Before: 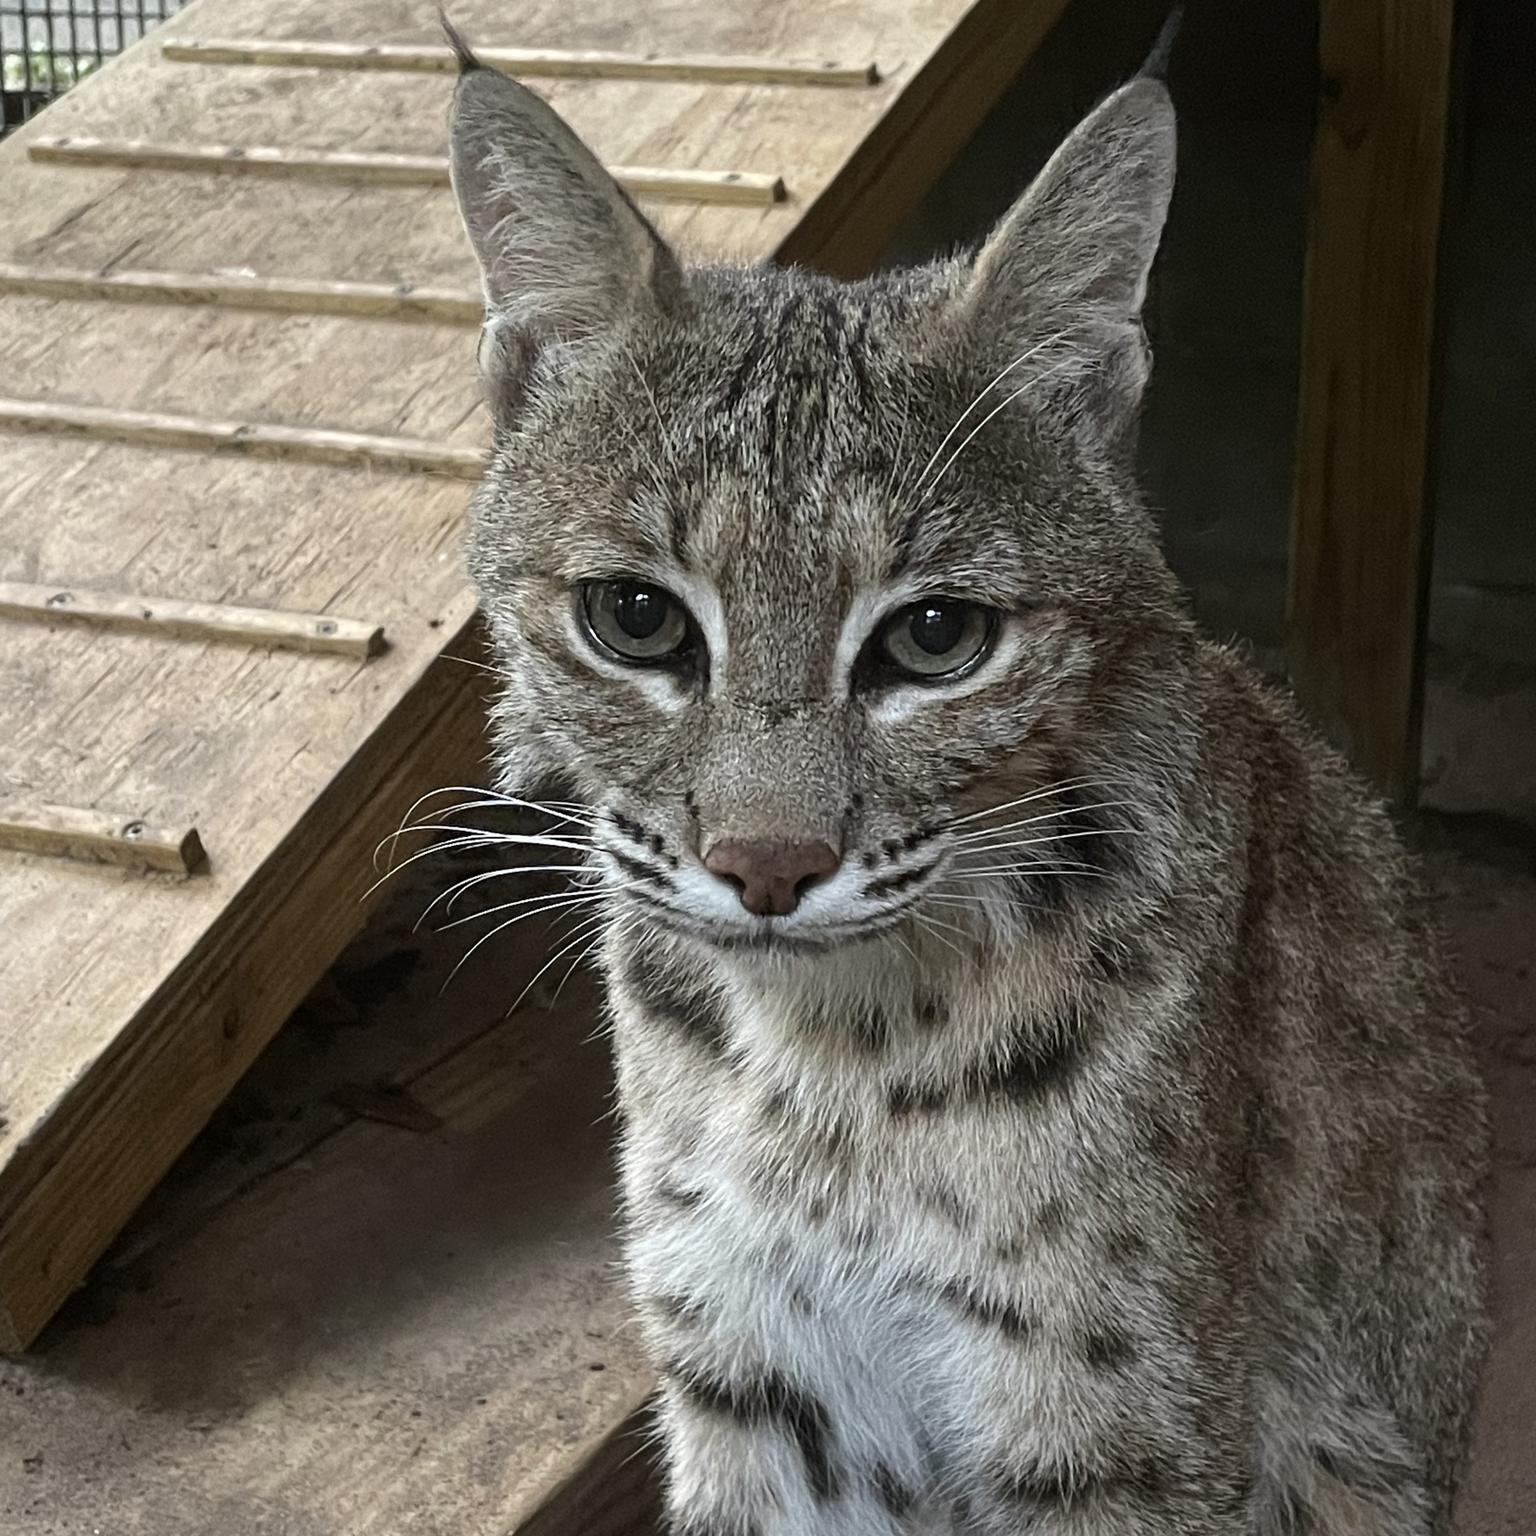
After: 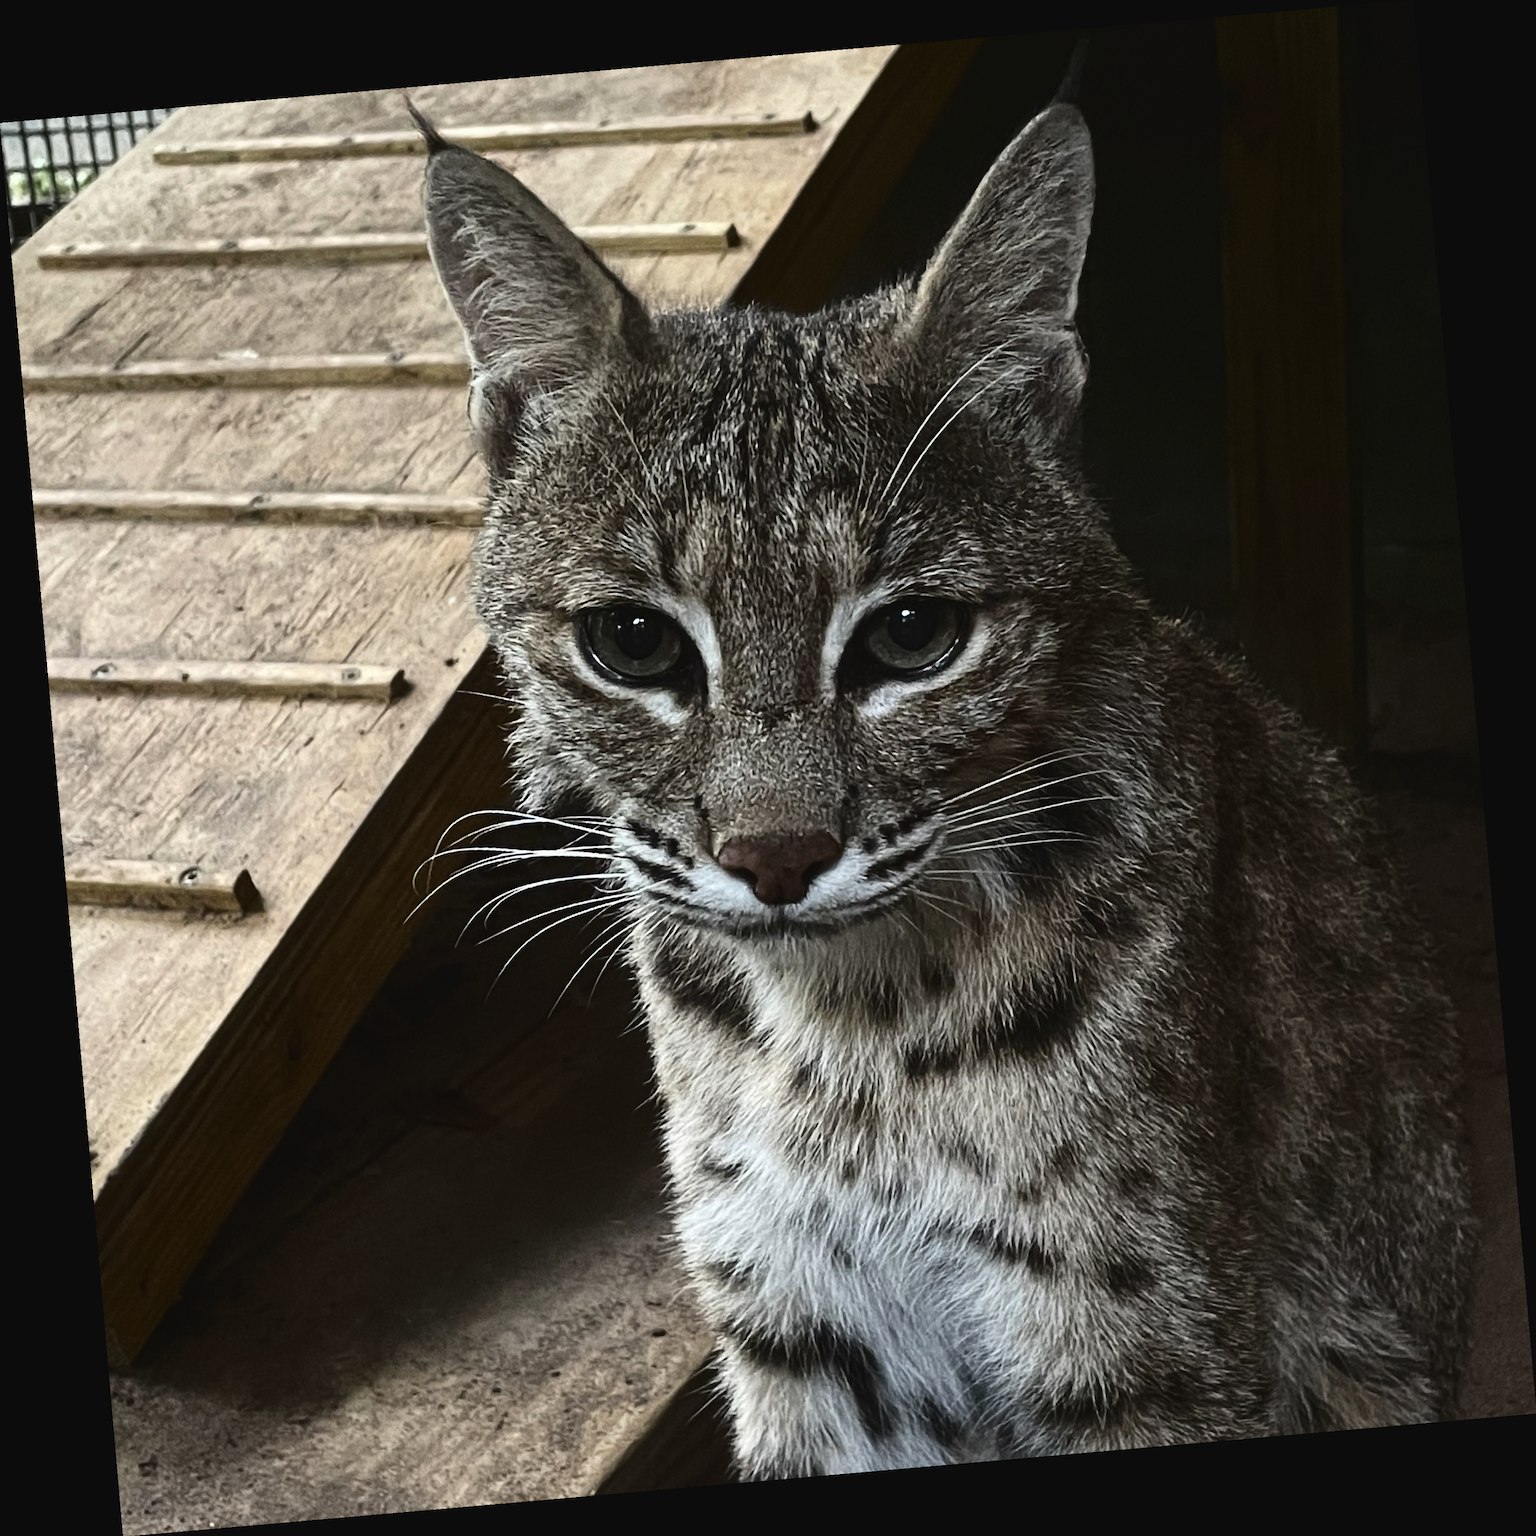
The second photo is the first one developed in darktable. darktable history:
rotate and perspective: rotation -4.98°, automatic cropping off
contrast brightness saturation: contrast 0.24, brightness -0.24, saturation 0.14
exposure: black level correction -0.023, exposure -0.039 EV, compensate highlight preservation false
